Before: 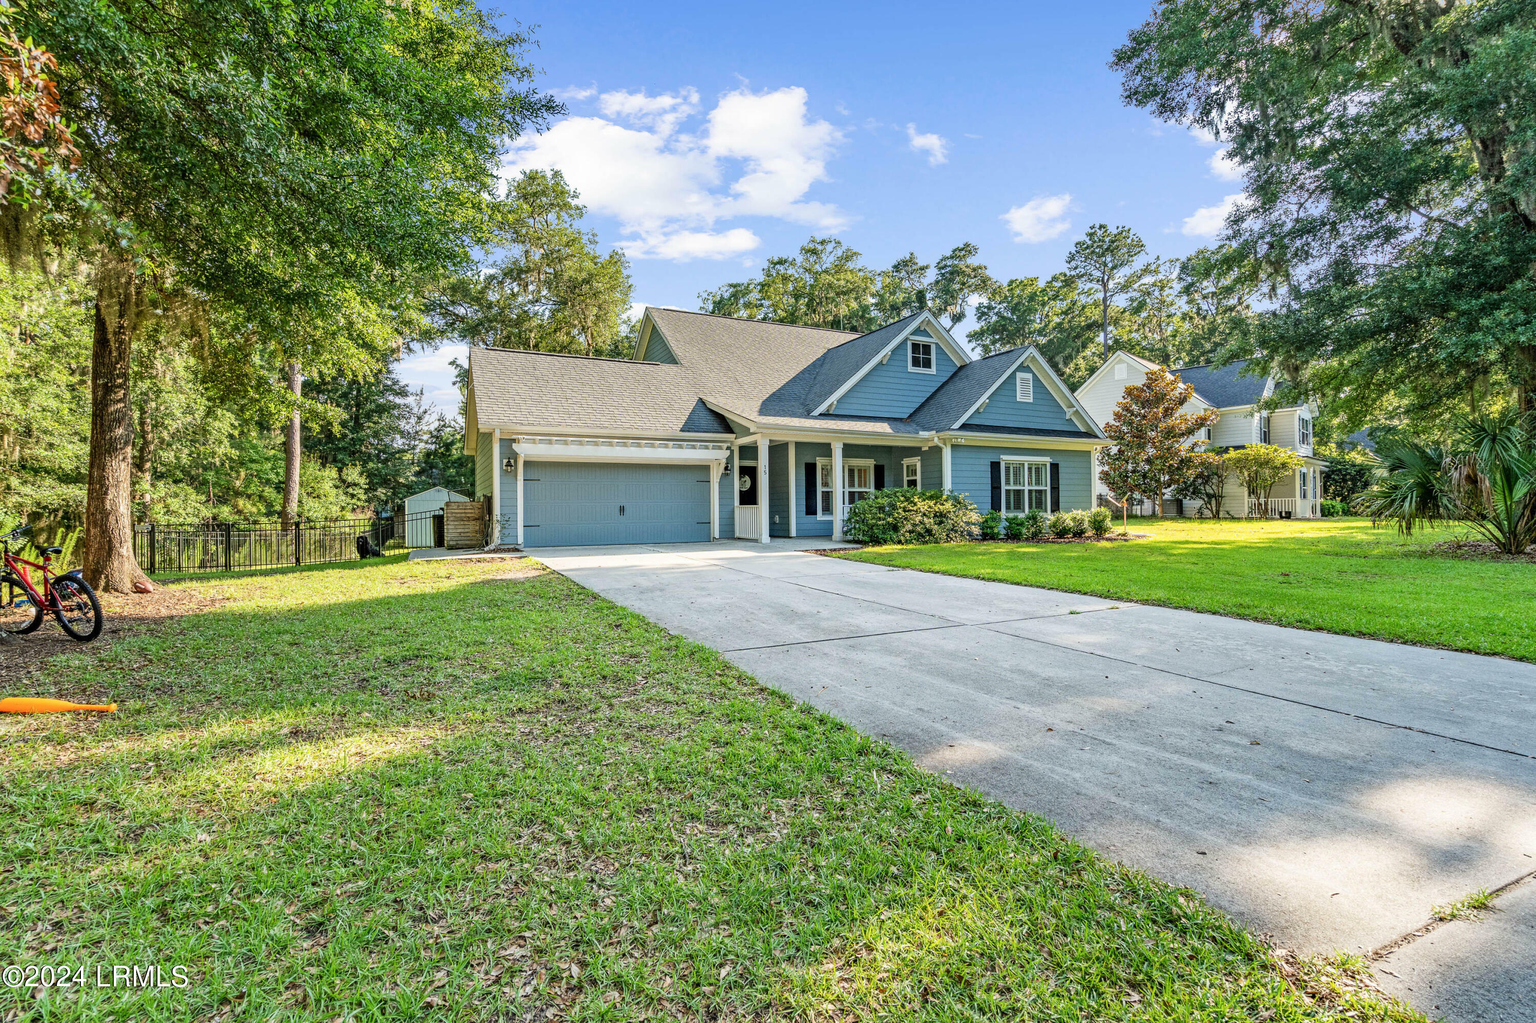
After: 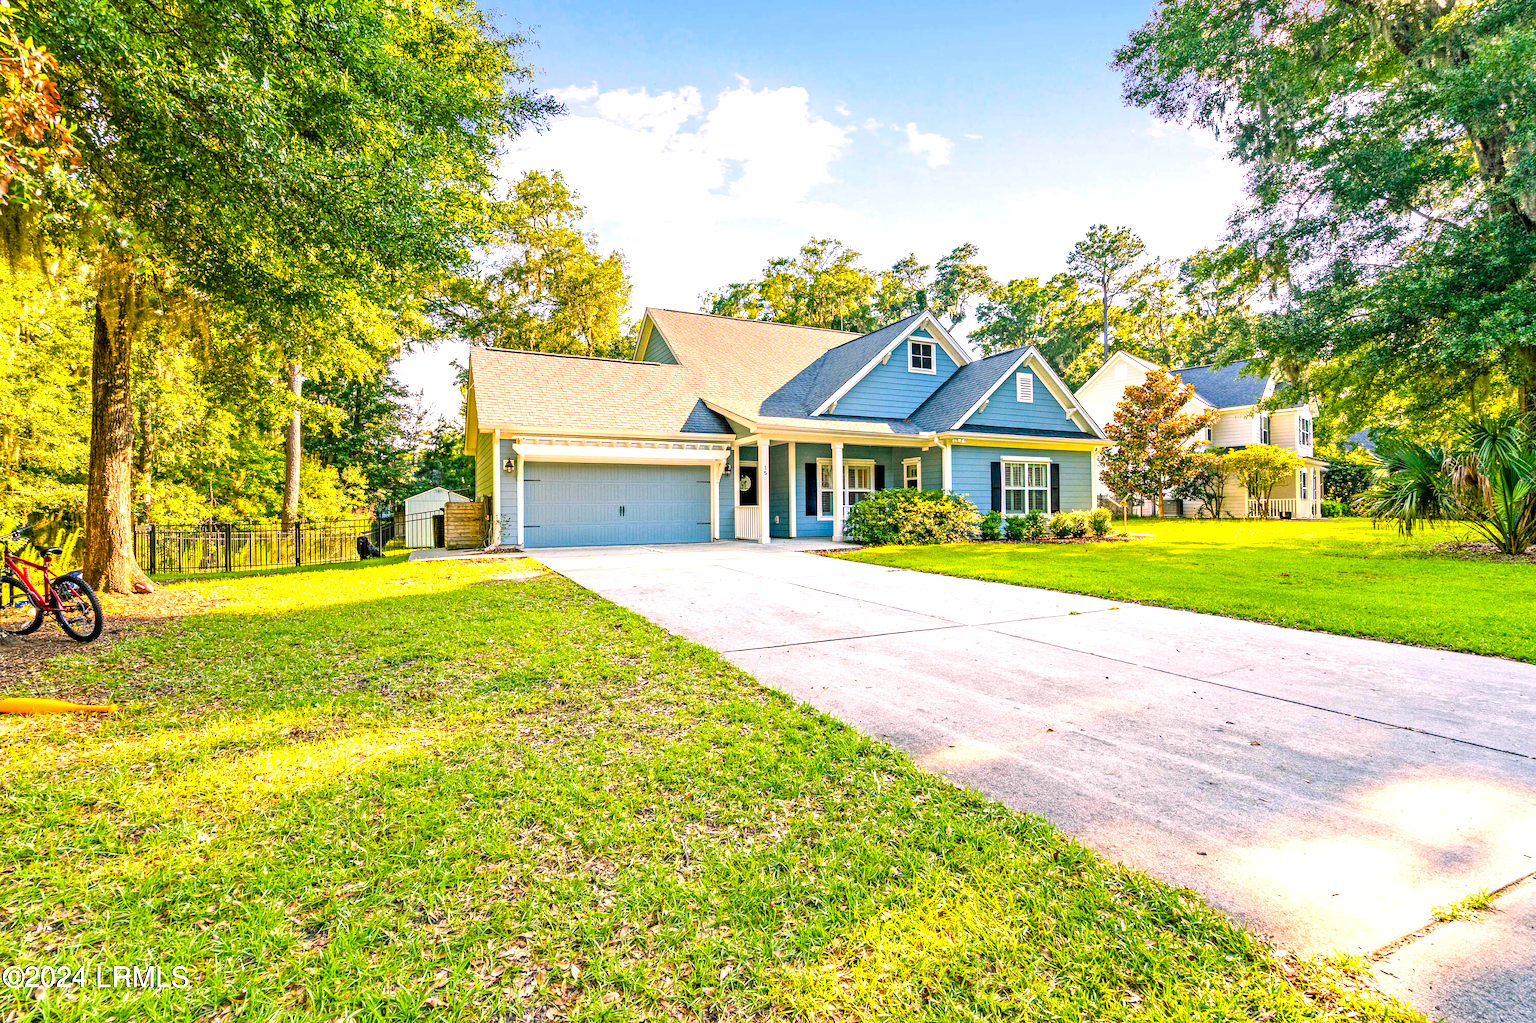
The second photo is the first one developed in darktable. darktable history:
exposure: black level correction 0.001, exposure 0.962 EV, compensate exposure bias true, compensate highlight preservation false
color balance rgb: highlights gain › chroma 4.408%, highlights gain › hue 34.08°, shadows fall-off 102.459%, perceptual saturation grading › global saturation 37.175%, perceptual saturation grading › shadows 35.602%, mask middle-gray fulcrum 22.737%, global vibrance 20%
